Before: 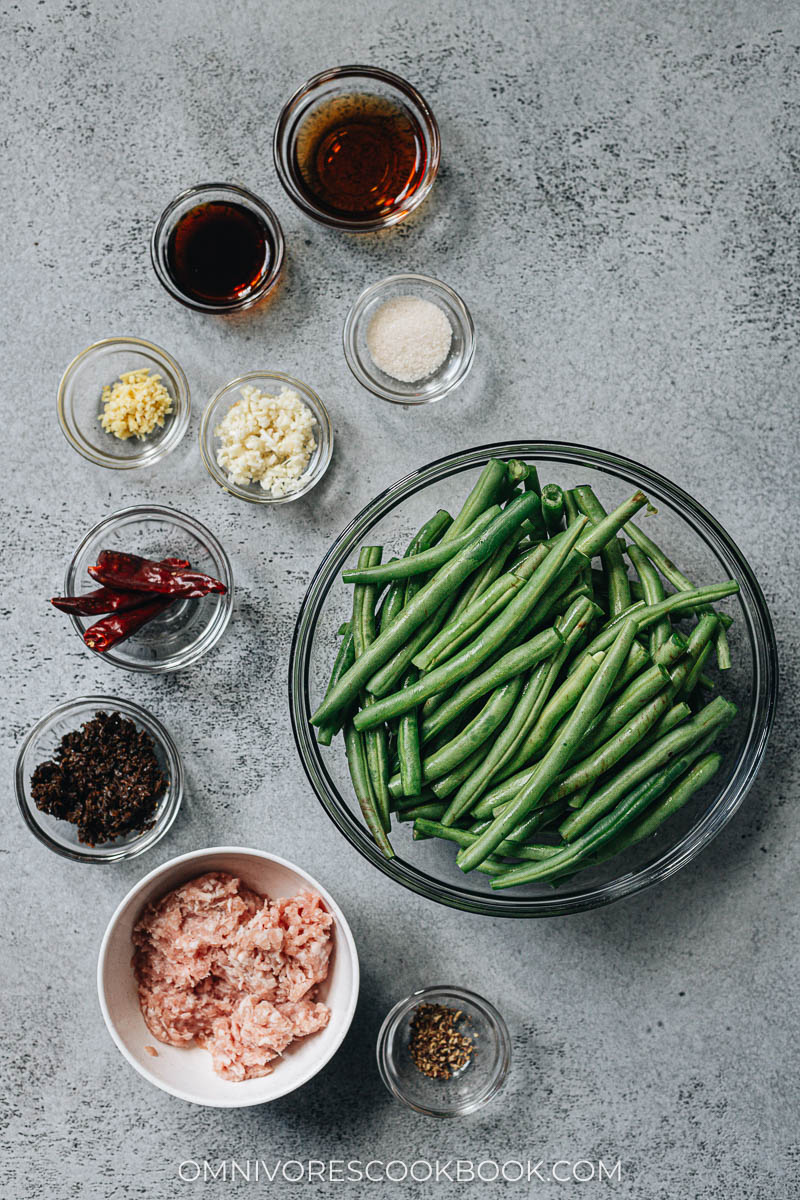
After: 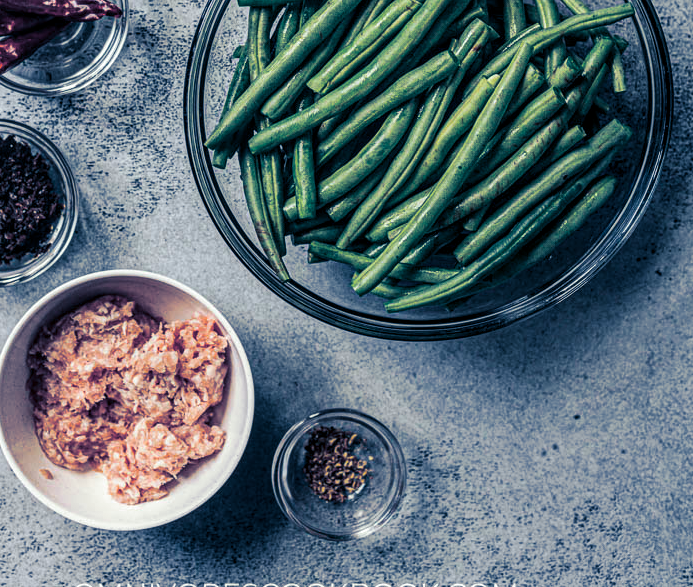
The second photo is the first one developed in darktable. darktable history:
local contrast: detail 130%
color balance rgb: perceptual saturation grading › global saturation 25%, global vibrance 20%
split-toning: shadows › hue 226.8°, shadows › saturation 0.84
crop and rotate: left 13.306%, top 48.129%, bottom 2.928%
